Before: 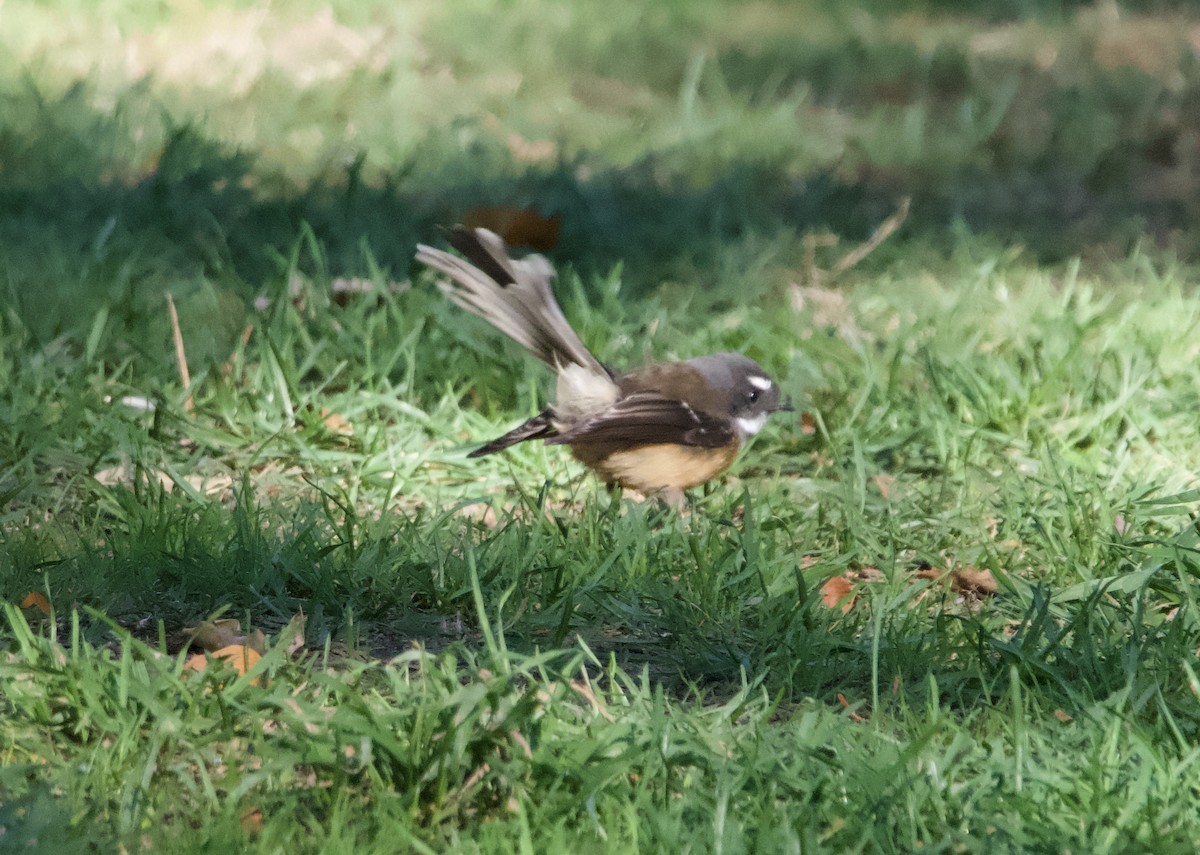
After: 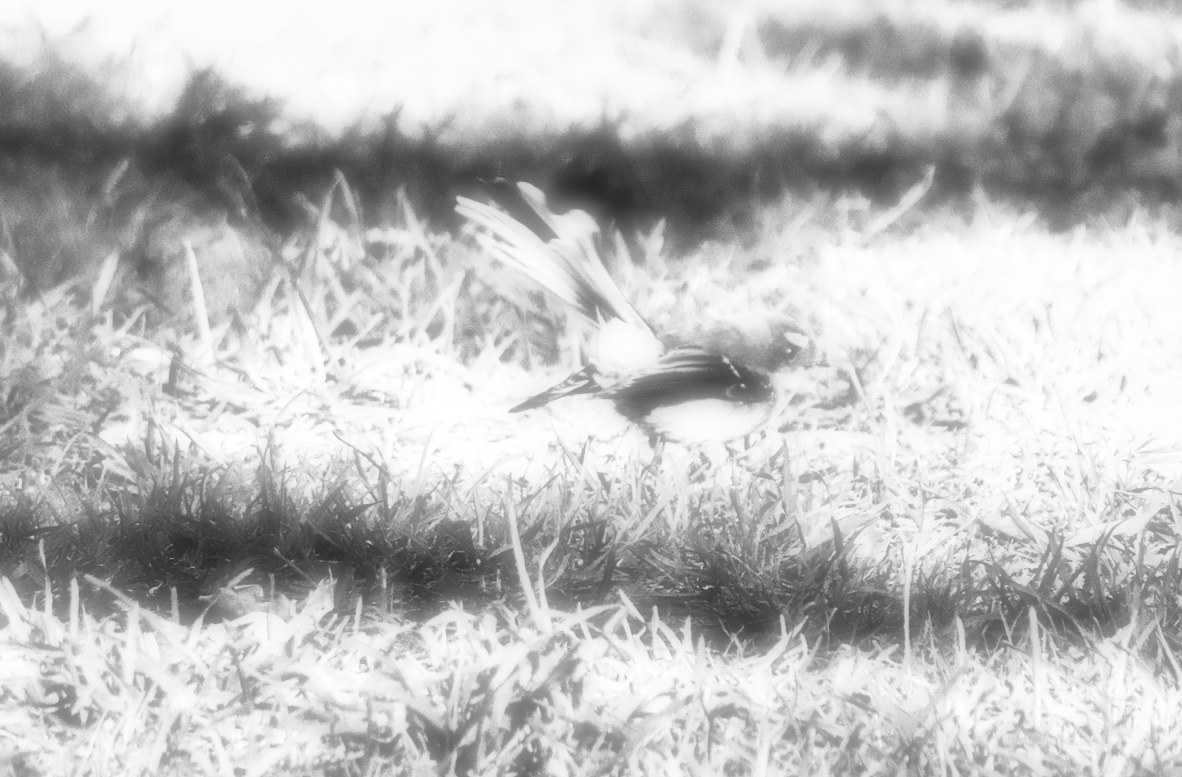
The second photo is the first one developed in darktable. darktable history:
rgb curve: curves: ch0 [(0, 0) (0.284, 0.292) (0.505, 0.644) (1, 1)], compensate middle gray true
soften: on, module defaults
monochrome: a -71.75, b 75.82
rotate and perspective: rotation -0.013°, lens shift (vertical) -0.027, lens shift (horizontal) 0.178, crop left 0.016, crop right 0.989, crop top 0.082, crop bottom 0.918
local contrast: highlights 123%, shadows 126%, detail 140%, midtone range 0.254
base curve: curves: ch0 [(0, 0) (0.495, 0.917) (1, 1)], preserve colors none
